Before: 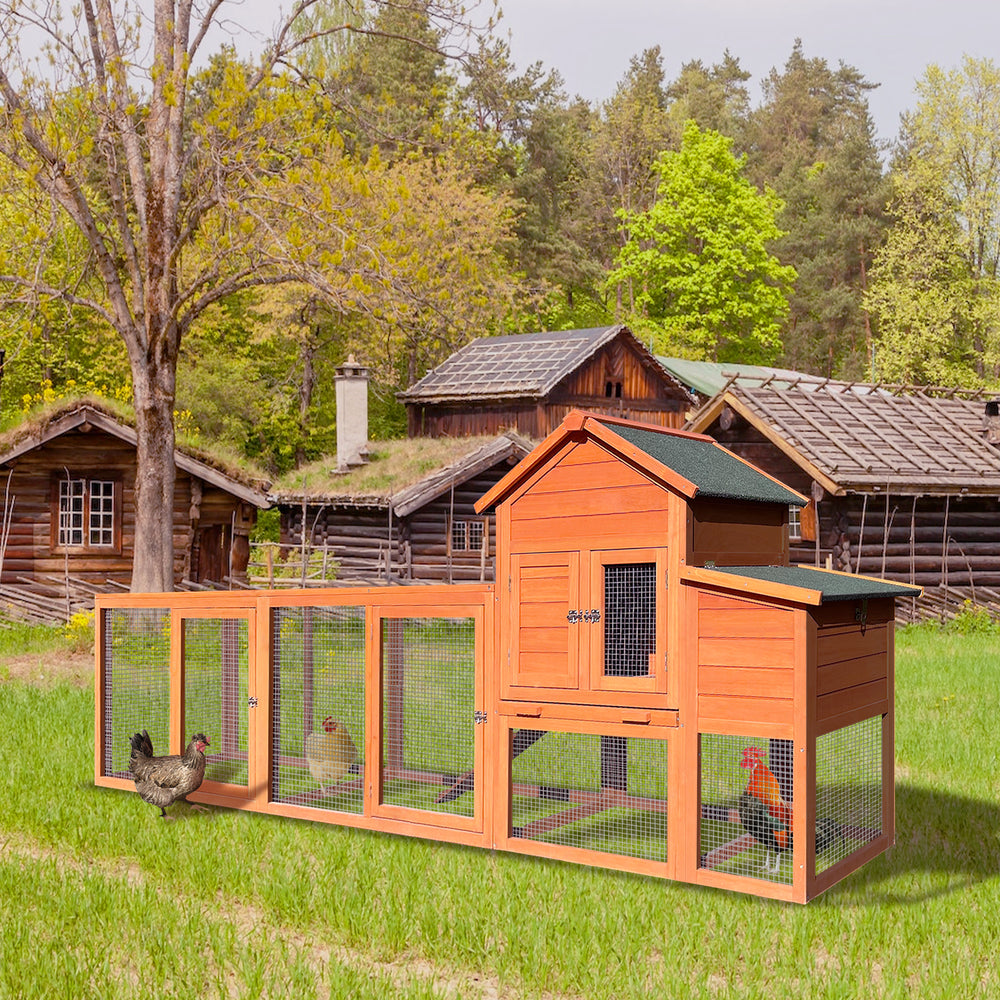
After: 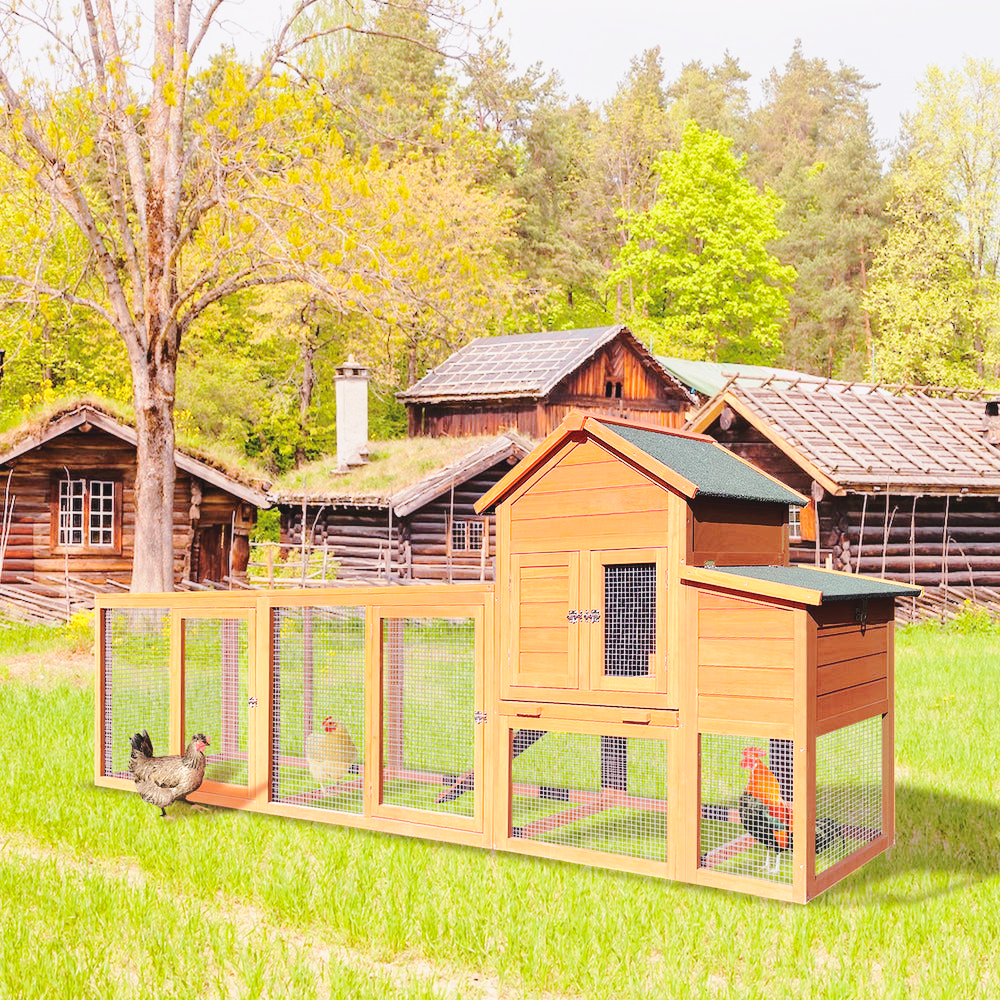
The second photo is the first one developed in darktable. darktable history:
contrast brightness saturation: brightness 0.139
base curve: curves: ch0 [(0, 0) (0.028, 0.03) (0.121, 0.232) (0.46, 0.748) (0.859, 0.968) (1, 1)], preserve colors none
tone curve: curves: ch0 [(0, 0) (0.003, 0.054) (0.011, 0.058) (0.025, 0.069) (0.044, 0.087) (0.069, 0.1) (0.1, 0.123) (0.136, 0.152) (0.177, 0.183) (0.224, 0.234) (0.277, 0.291) (0.335, 0.367) (0.399, 0.441) (0.468, 0.524) (0.543, 0.6) (0.623, 0.673) (0.709, 0.744) (0.801, 0.812) (0.898, 0.89) (1, 1)], color space Lab, independent channels, preserve colors none
